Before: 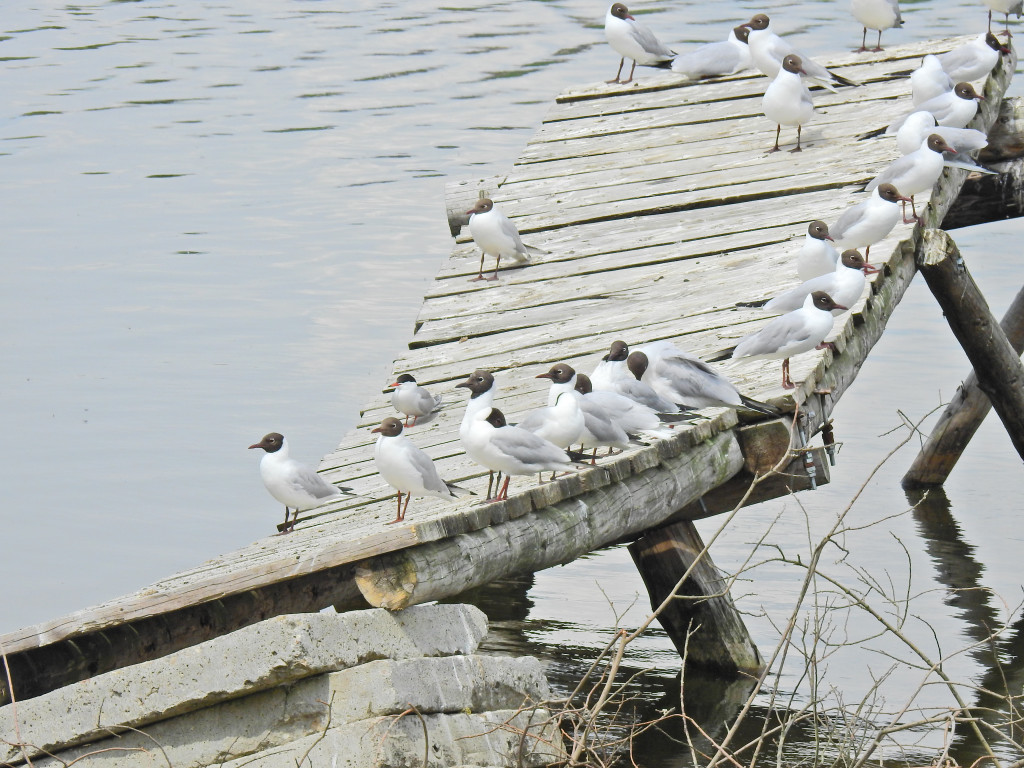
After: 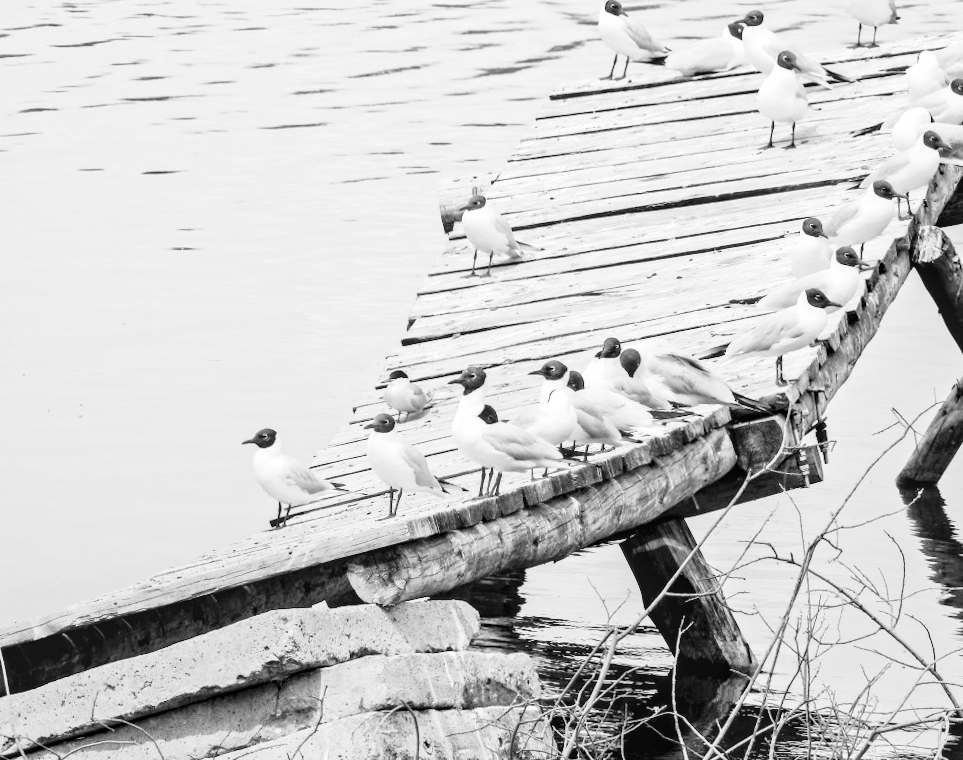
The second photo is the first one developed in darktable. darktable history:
base curve: curves: ch0 [(0, 0) (0.028, 0.03) (0.121, 0.232) (0.46, 0.748) (0.859, 0.968) (1, 1)], preserve colors none
local contrast: on, module defaults
crop and rotate: right 5.167%
rotate and perspective: rotation 0.192°, lens shift (horizontal) -0.015, crop left 0.005, crop right 0.996, crop top 0.006, crop bottom 0.99
color calibration: output gray [0.23, 0.37, 0.4, 0], gray › normalize channels true, illuminant same as pipeline (D50), adaptation XYZ, x 0.346, y 0.359, gamut compression 0
color balance rgb: shadows lift › luminance -9.41%, highlights gain › luminance 17.6%, global offset › luminance -1.45%, perceptual saturation grading › highlights -17.77%, perceptual saturation grading › mid-tones 33.1%, perceptual saturation grading › shadows 50.52%, global vibrance 24.22%
